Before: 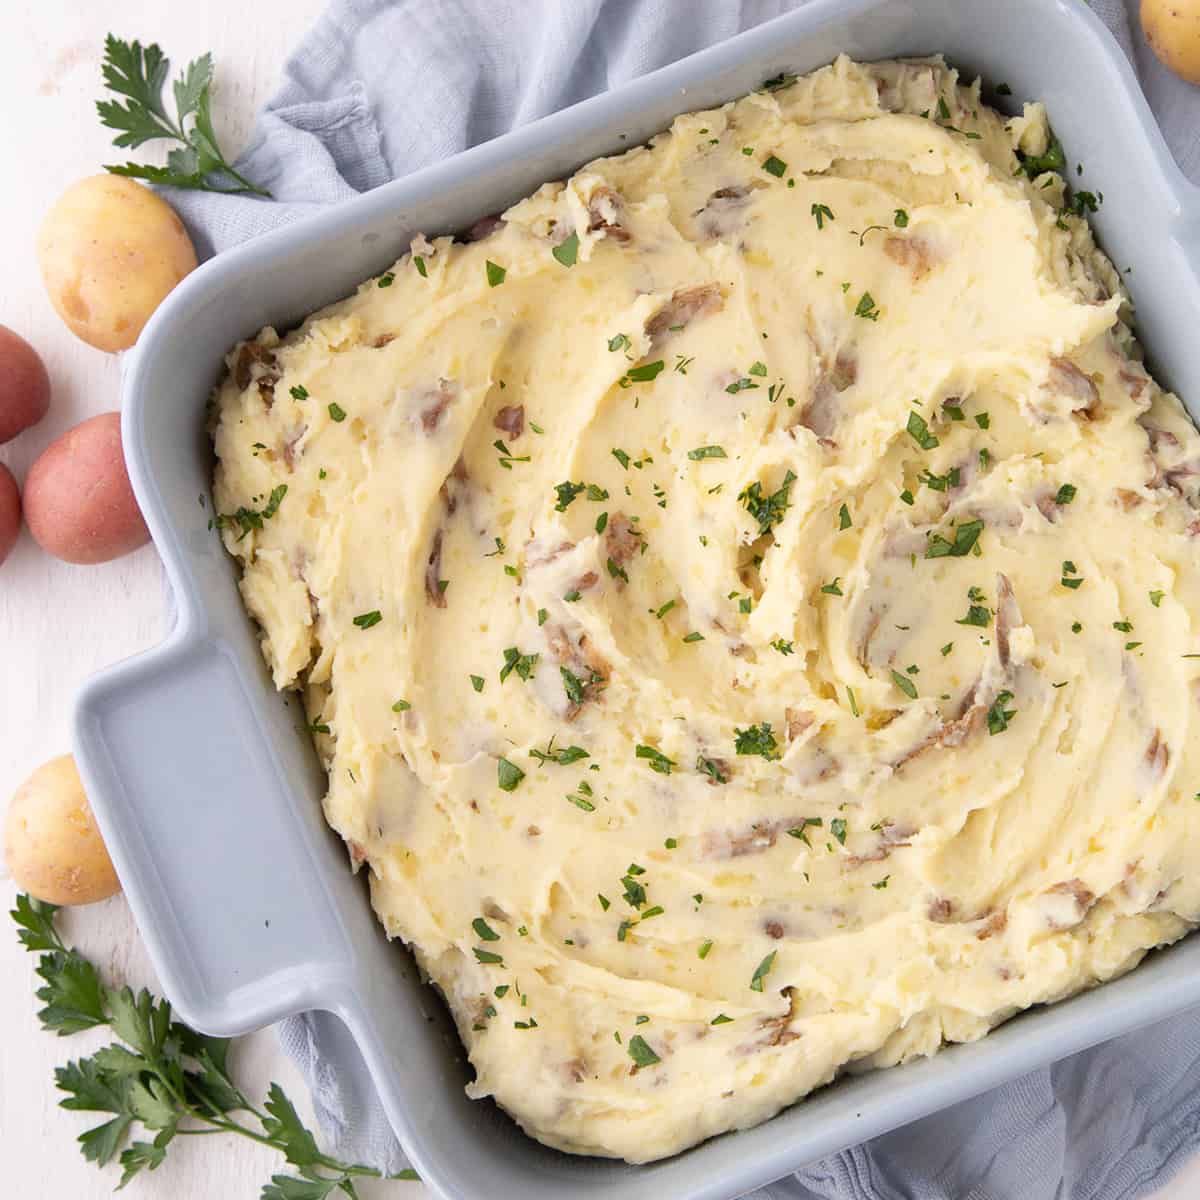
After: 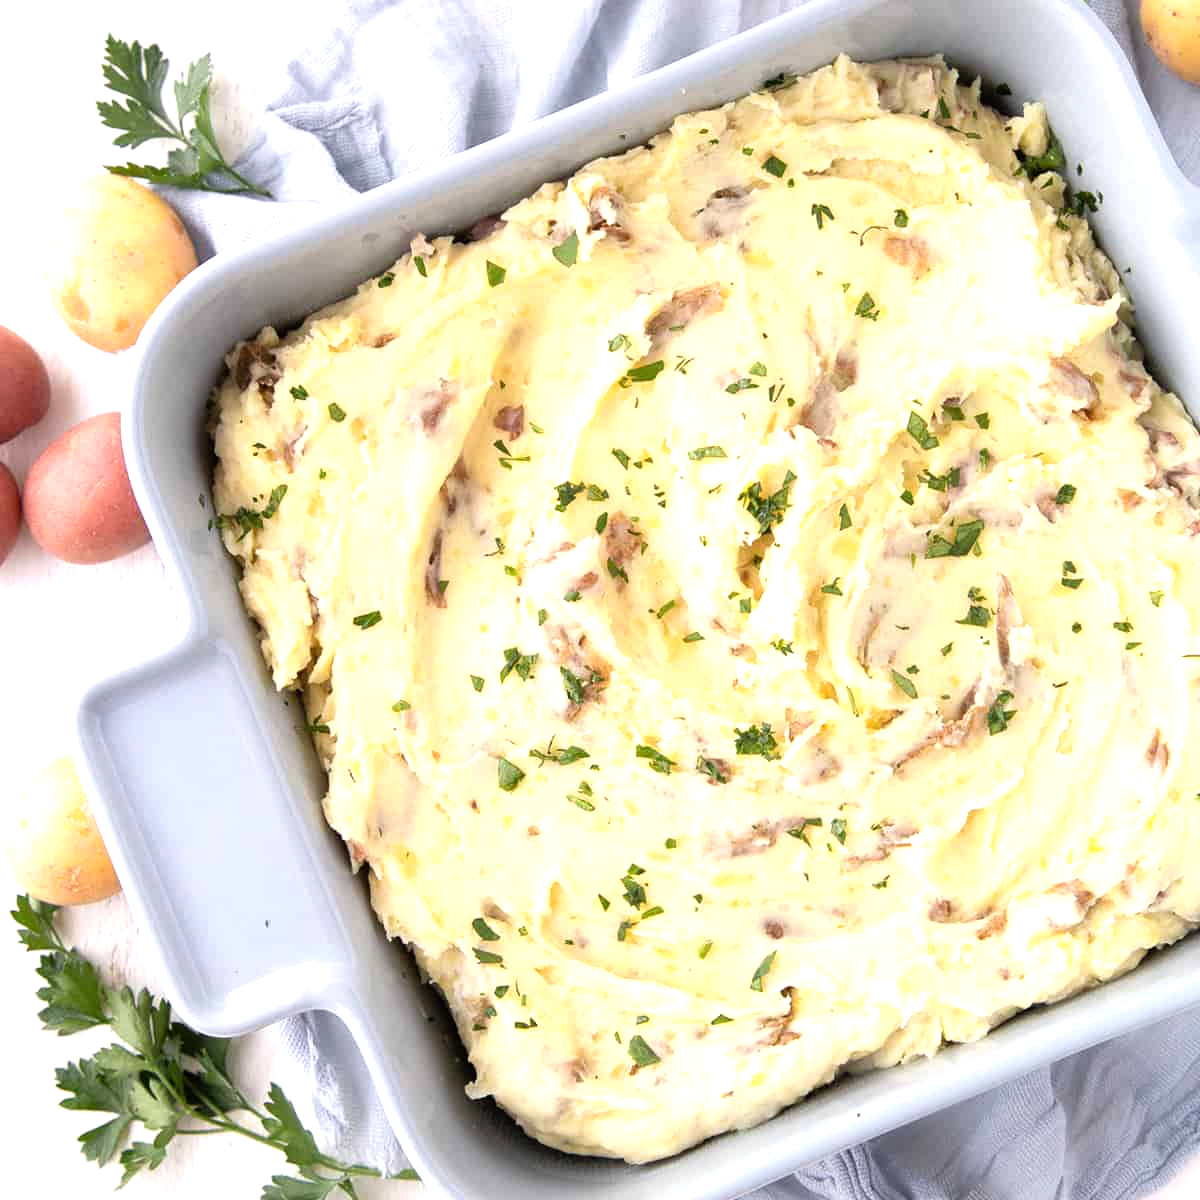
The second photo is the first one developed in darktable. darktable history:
tone equalizer: -8 EV -0.782 EV, -7 EV -0.738 EV, -6 EV -0.63 EV, -5 EV -0.374 EV, -3 EV 0.38 EV, -2 EV 0.6 EV, -1 EV 0.698 EV, +0 EV 0.765 EV
